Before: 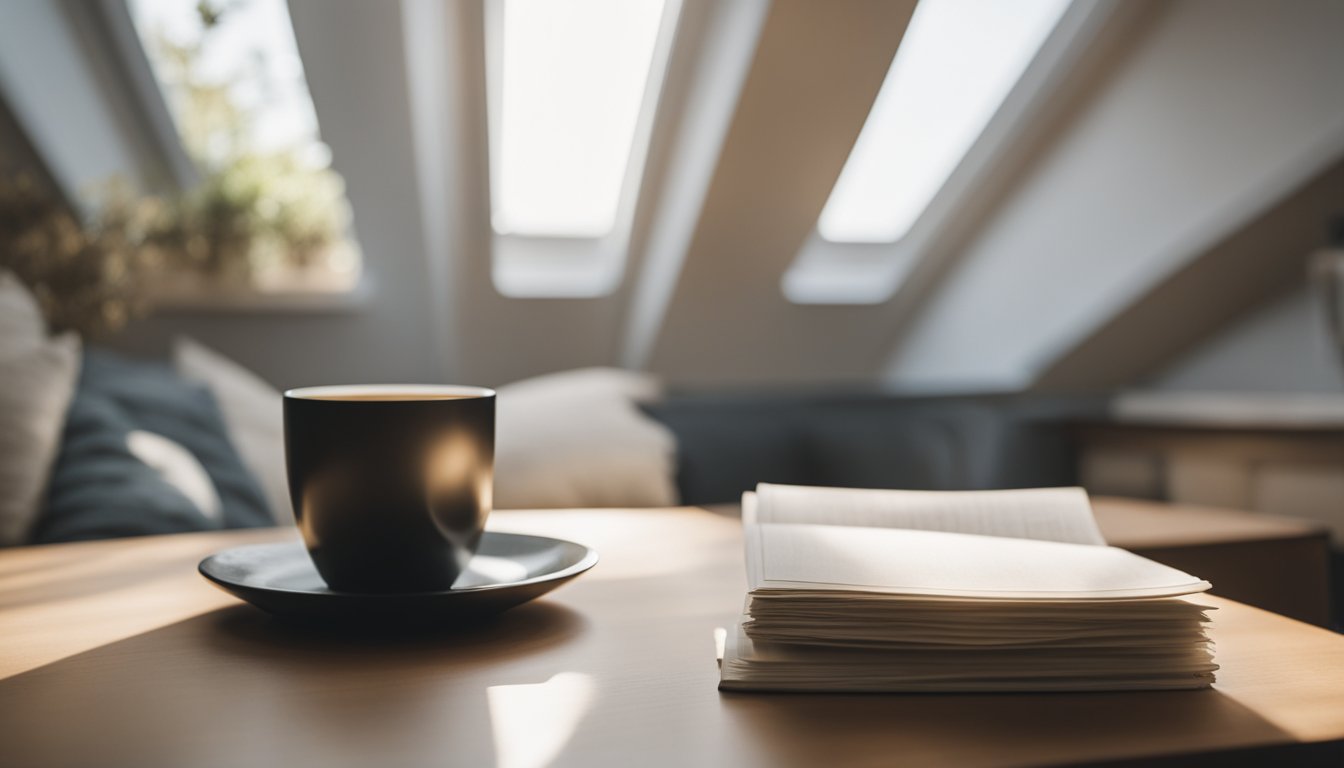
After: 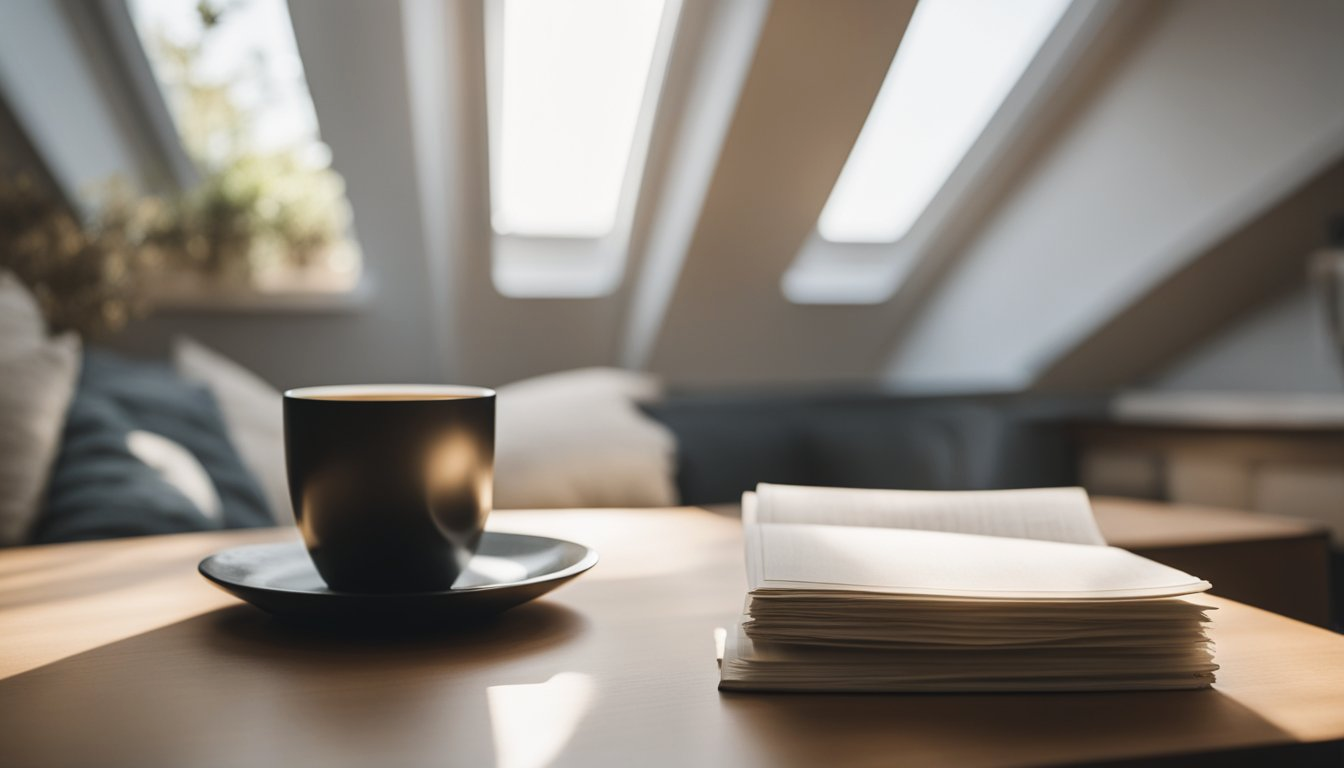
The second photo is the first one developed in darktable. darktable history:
contrast brightness saturation: contrast 0.085, saturation 0.017
